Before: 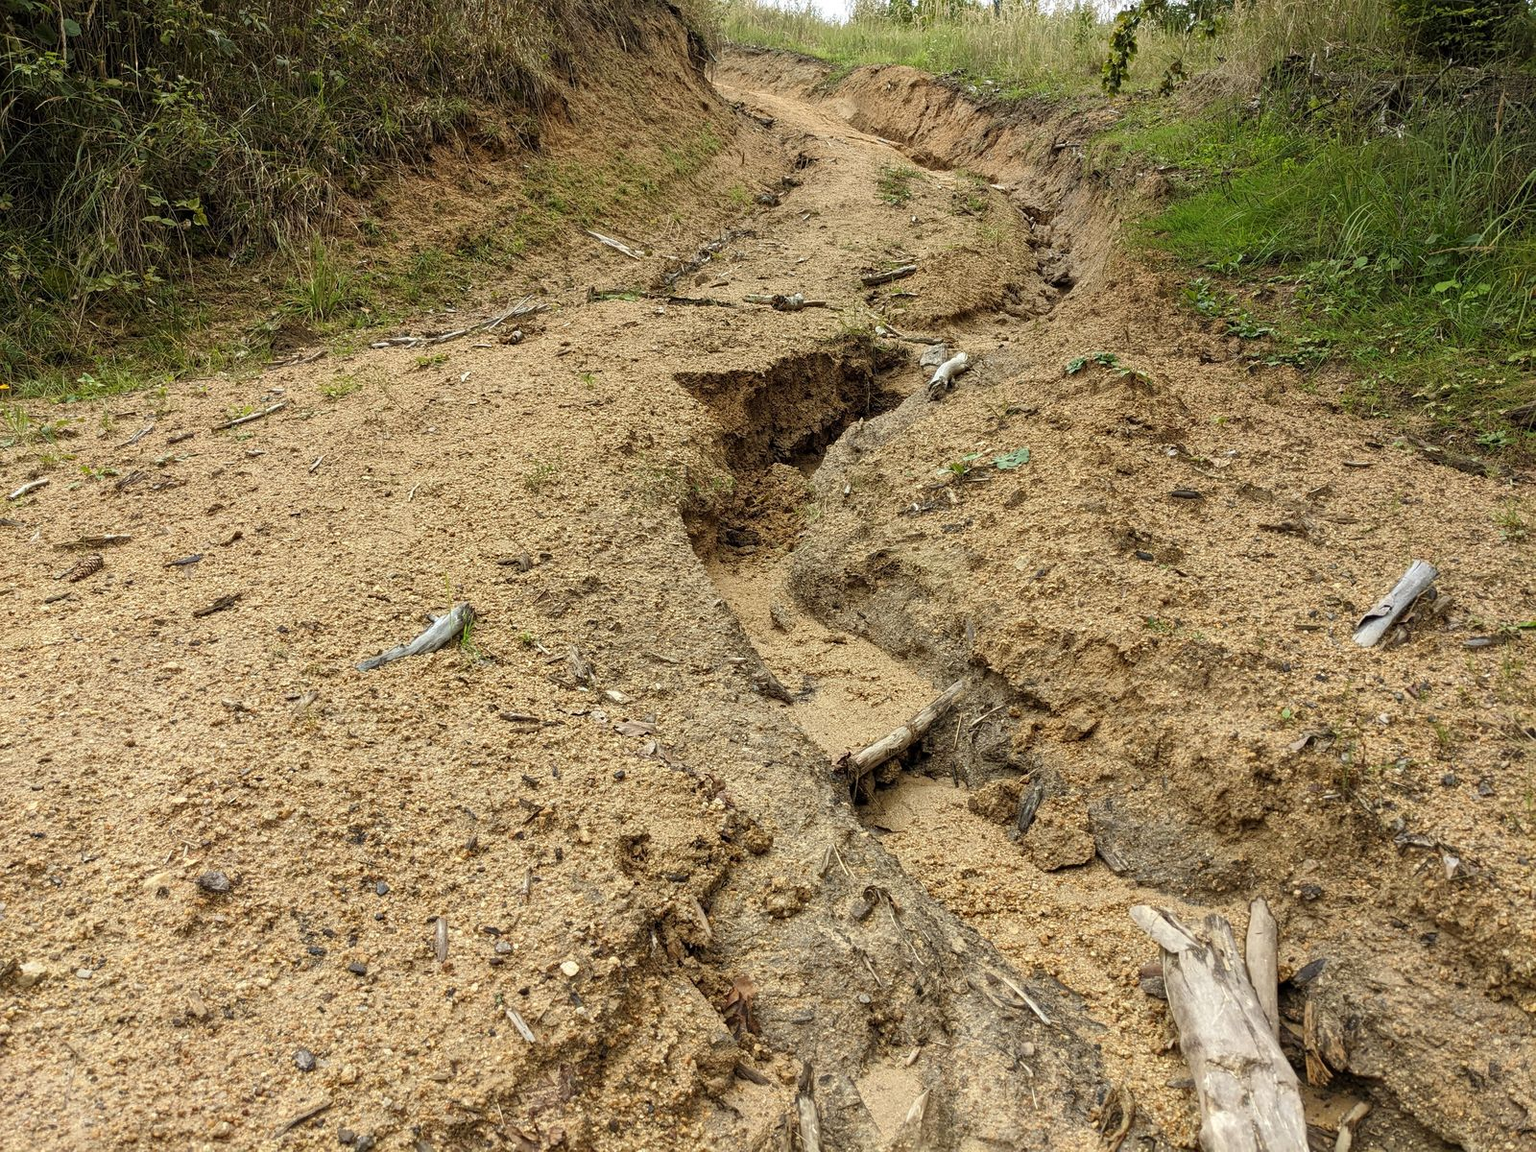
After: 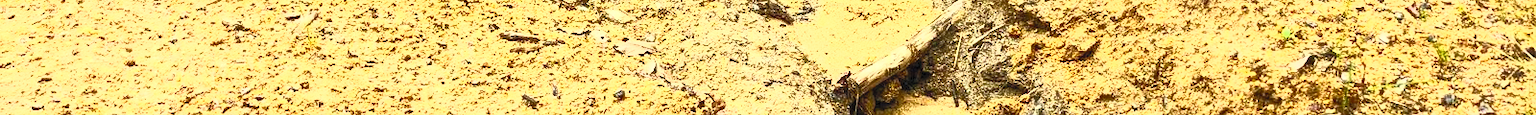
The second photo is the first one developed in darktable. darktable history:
contrast brightness saturation: contrast 1, brightness 1, saturation 1
crop and rotate: top 59.084%, bottom 30.916%
